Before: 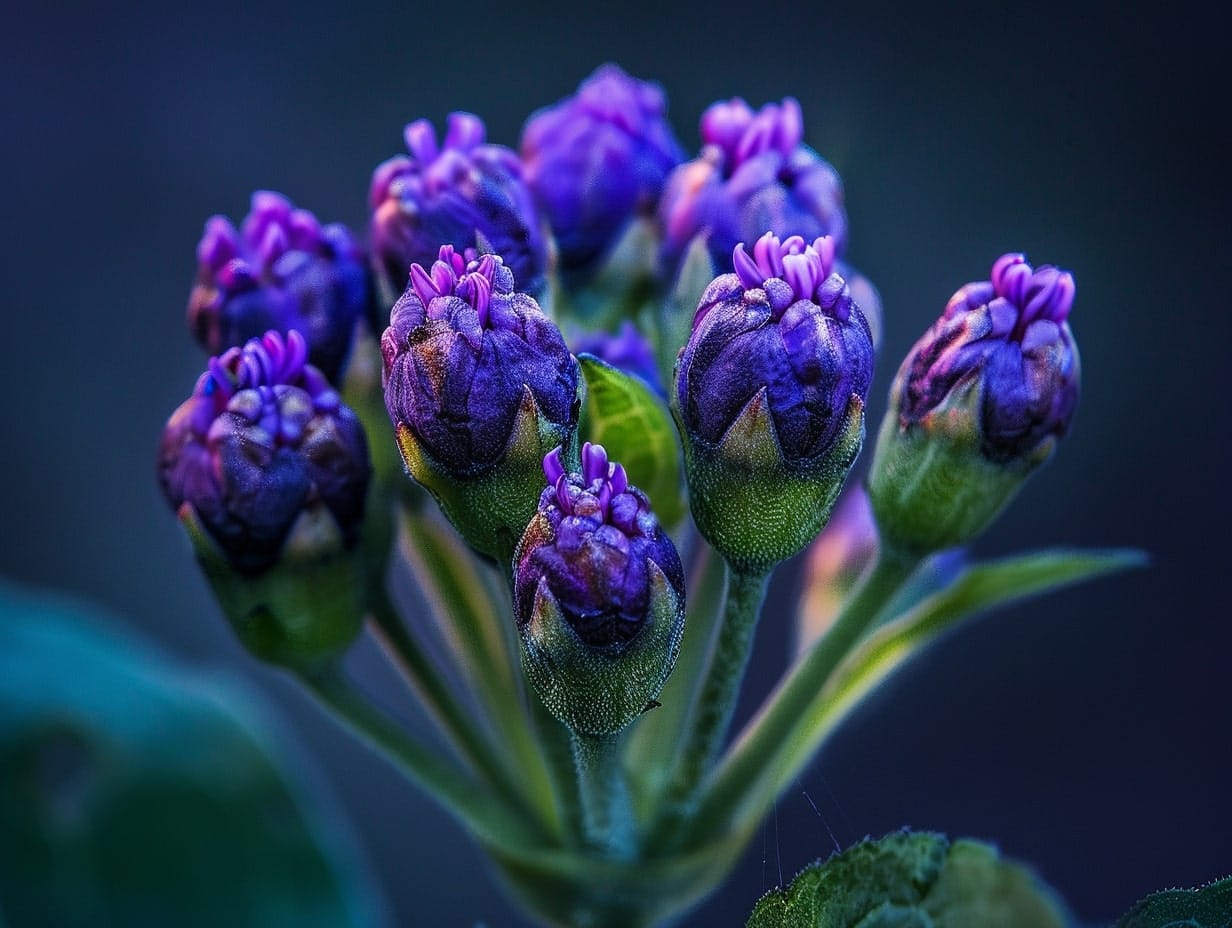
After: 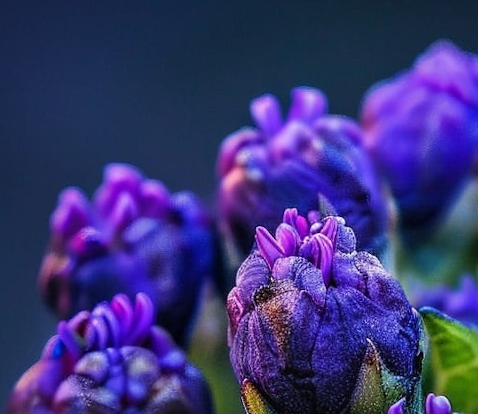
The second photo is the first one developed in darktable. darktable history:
rotate and perspective: rotation -1.68°, lens shift (vertical) -0.146, crop left 0.049, crop right 0.912, crop top 0.032, crop bottom 0.96
crop and rotate: left 10.817%, top 0.062%, right 47.194%, bottom 53.626%
